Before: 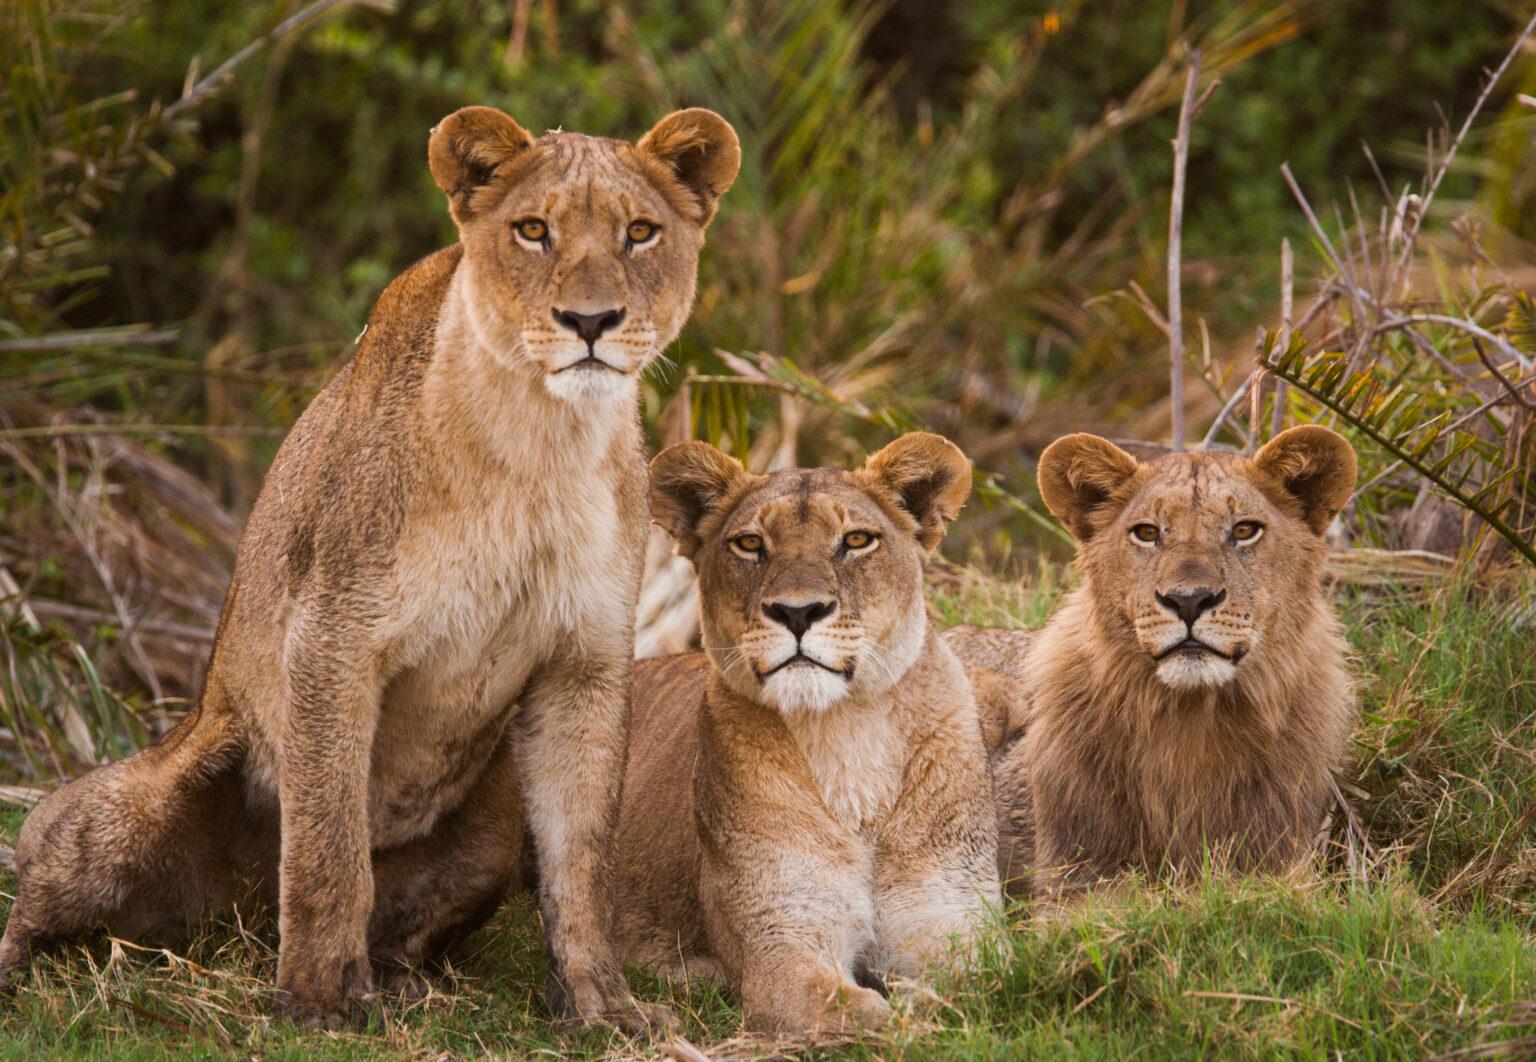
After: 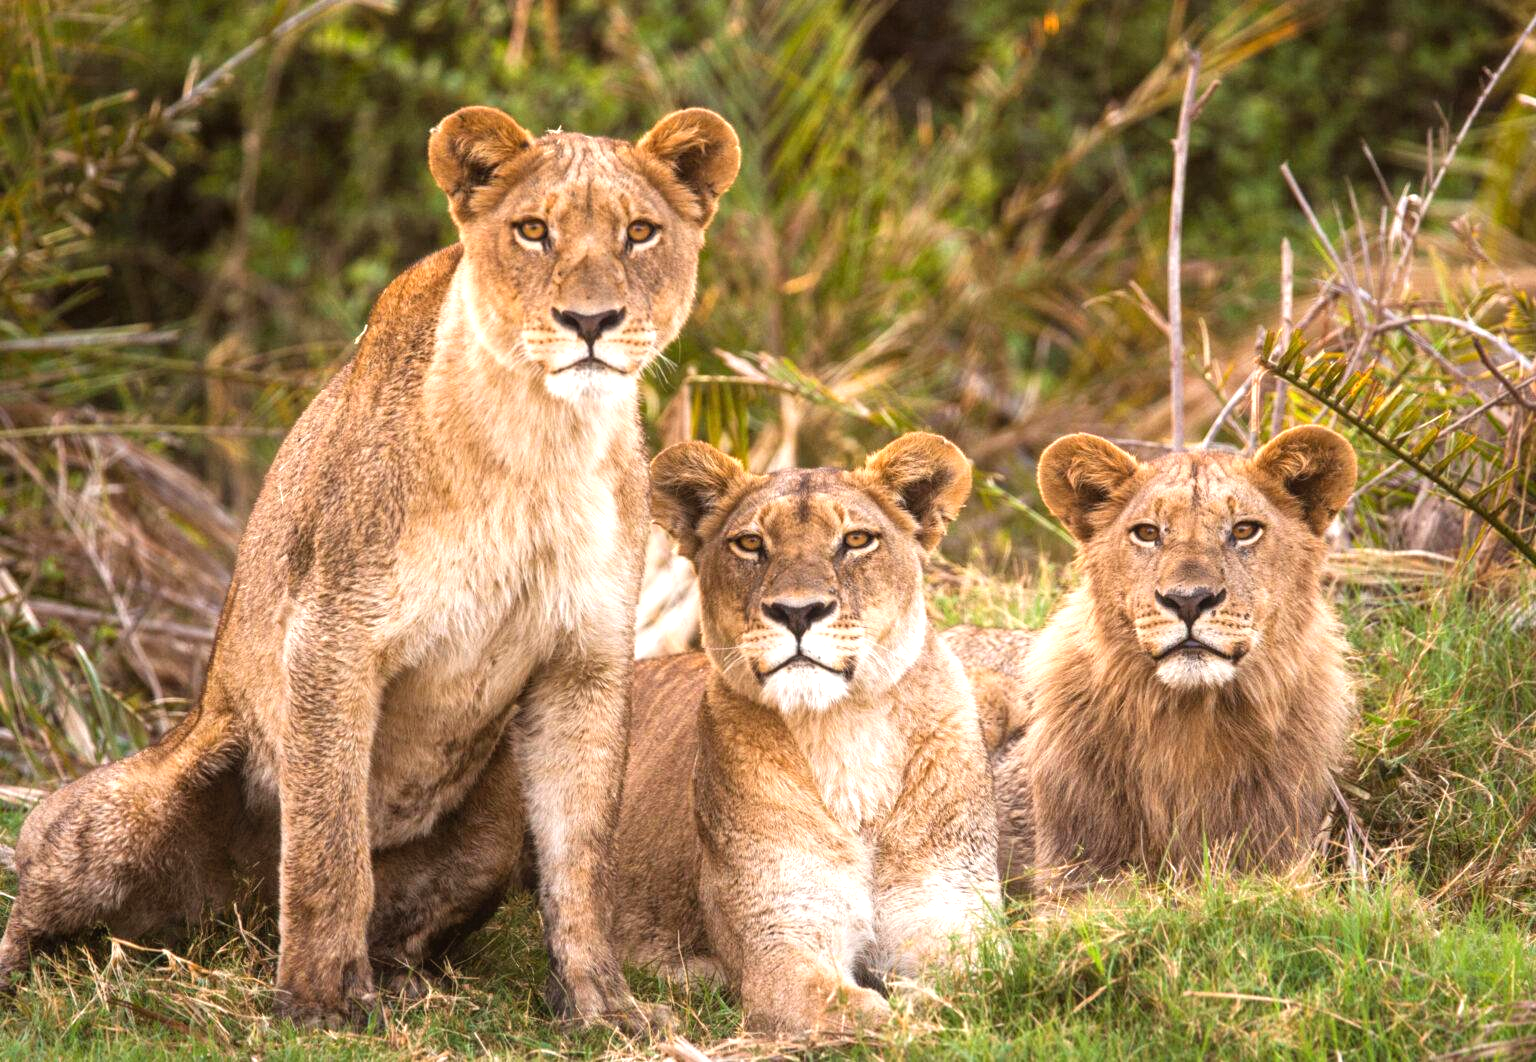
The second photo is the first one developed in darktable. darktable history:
tone equalizer: -8 EV -0.45 EV, -7 EV -0.404 EV, -6 EV -0.321 EV, -5 EV -0.191 EV, -3 EV 0.216 EV, -2 EV 0.345 EV, -1 EV 0.376 EV, +0 EV 0.411 EV
exposure: exposure 0.609 EV, compensate exposure bias true, compensate highlight preservation false
local contrast: detail 110%
